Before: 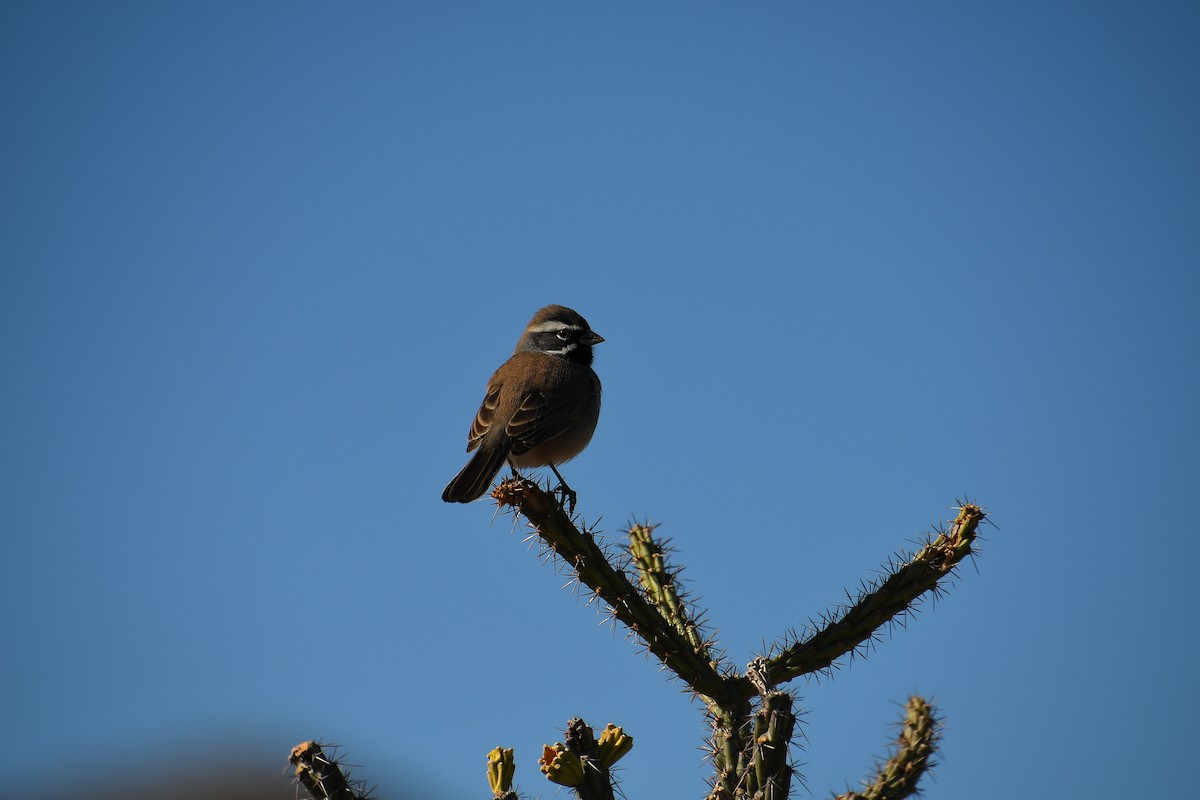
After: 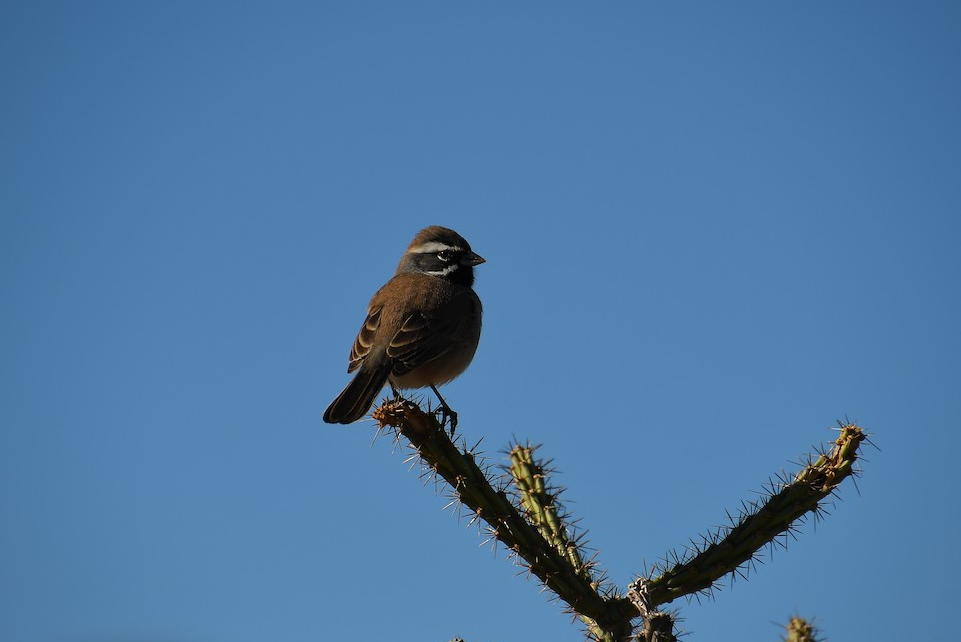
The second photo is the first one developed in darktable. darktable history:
crop and rotate: left 9.966%, top 9.97%, right 9.912%, bottom 9.689%
